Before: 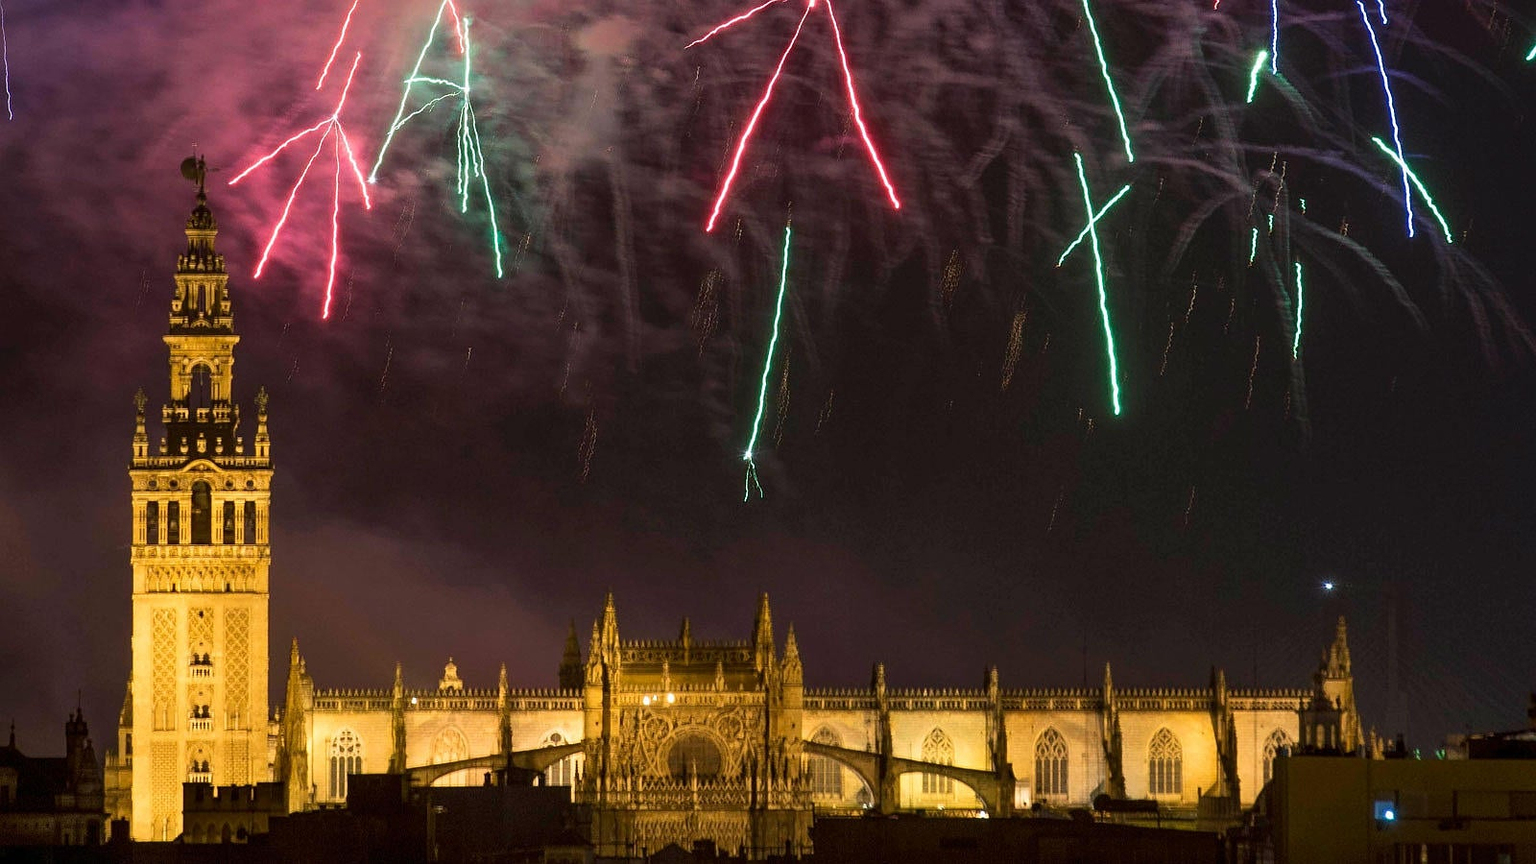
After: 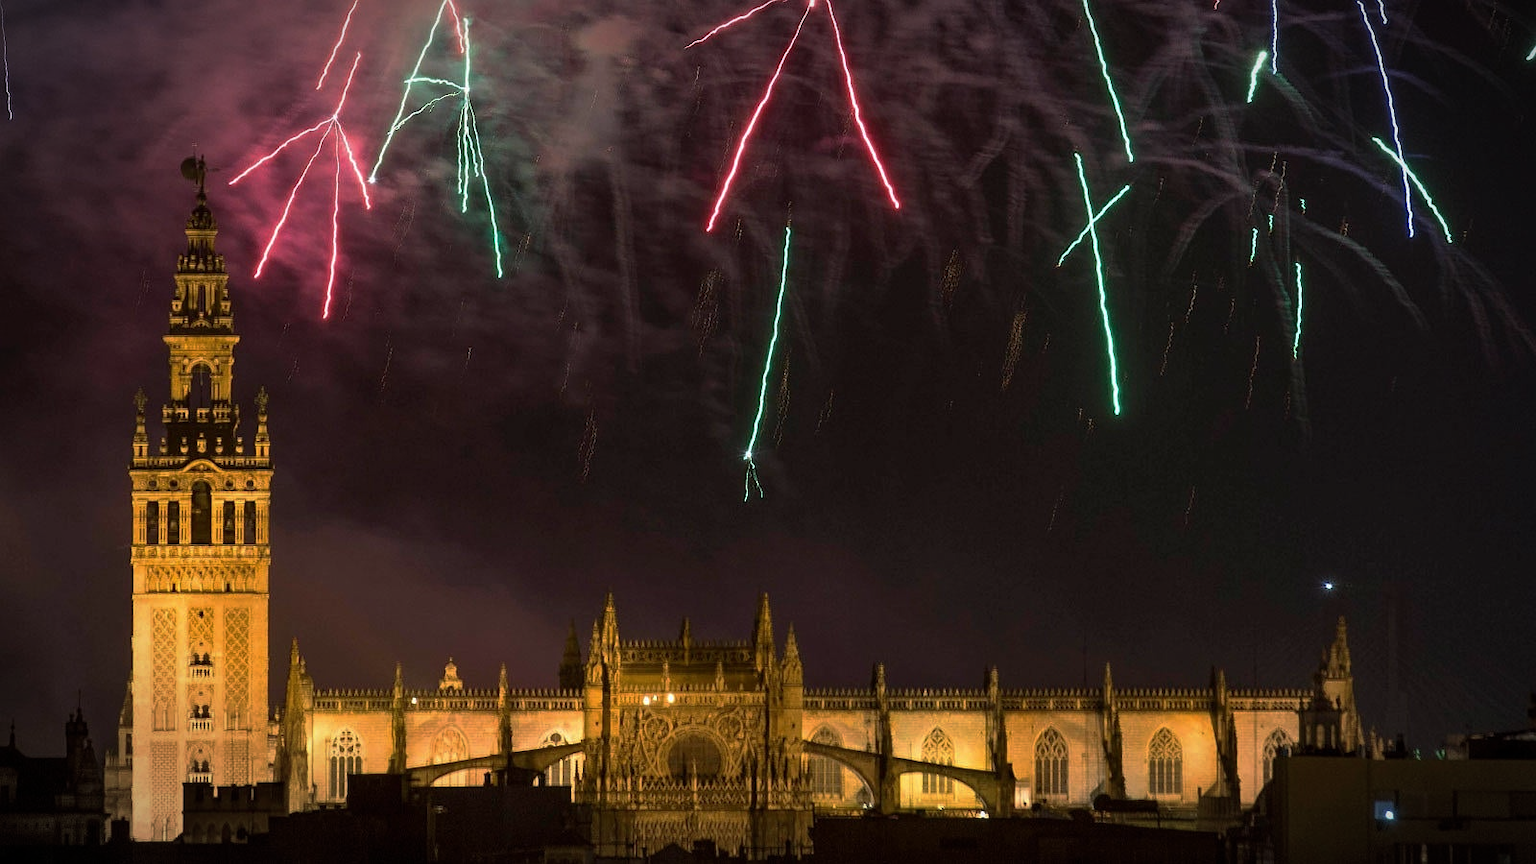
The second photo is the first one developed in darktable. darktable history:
base curve: curves: ch0 [(0, 0) (0.595, 0.418) (1, 1)], preserve colors none
vignetting: fall-off start 87.36%, automatic ratio true
